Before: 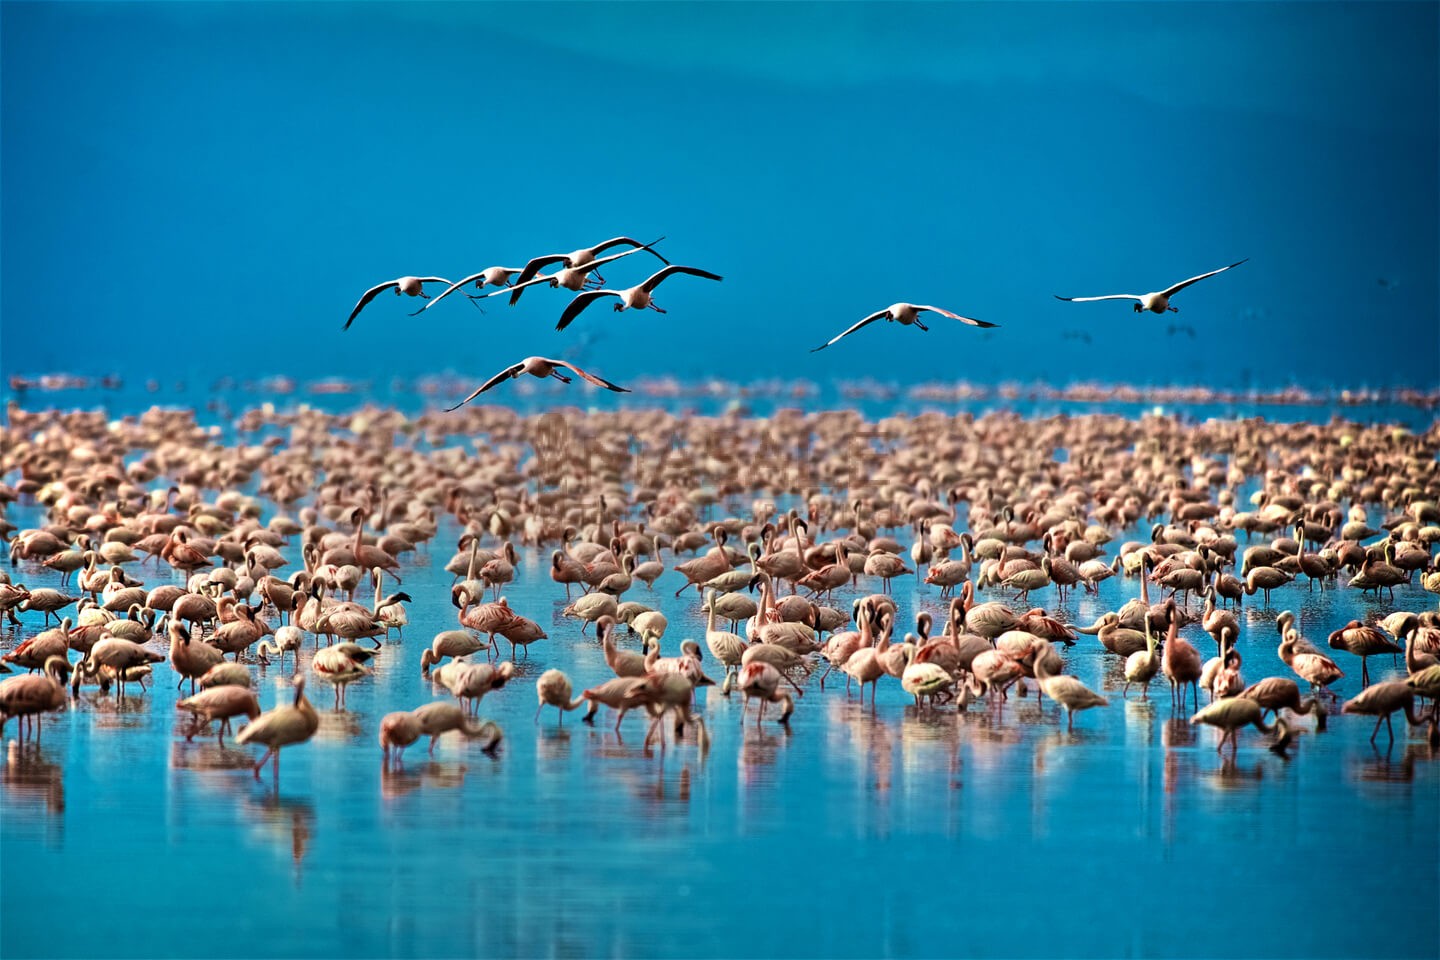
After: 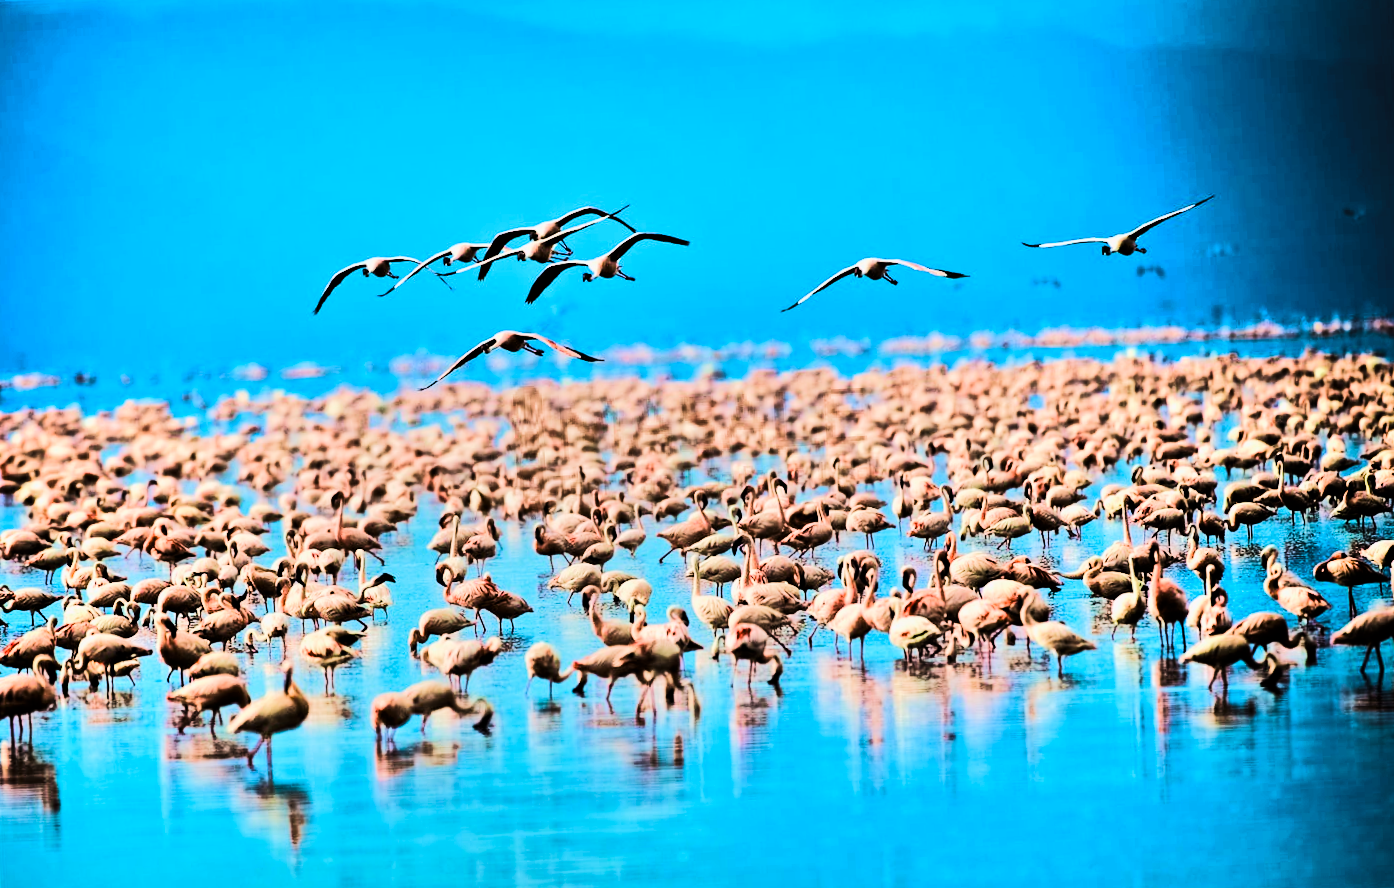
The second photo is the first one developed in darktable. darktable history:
color balance rgb: shadows lift › chroma 1%, shadows lift › hue 113°, highlights gain › chroma 0.2%, highlights gain › hue 333°, perceptual saturation grading › global saturation 20%, perceptual saturation grading › highlights -50%, perceptual saturation grading › shadows 25%, contrast -10%
tone curve: curves: ch0 [(0, 0) (0.086, 0.006) (0.148, 0.021) (0.245, 0.105) (0.374, 0.401) (0.444, 0.631) (0.778, 0.915) (1, 1)], color space Lab, linked channels, preserve colors none
velvia: strength 15%
rotate and perspective: rotation -3°, crop left 0.031, crop right 0.968, crop top 0.07, crop bottom 0.93
